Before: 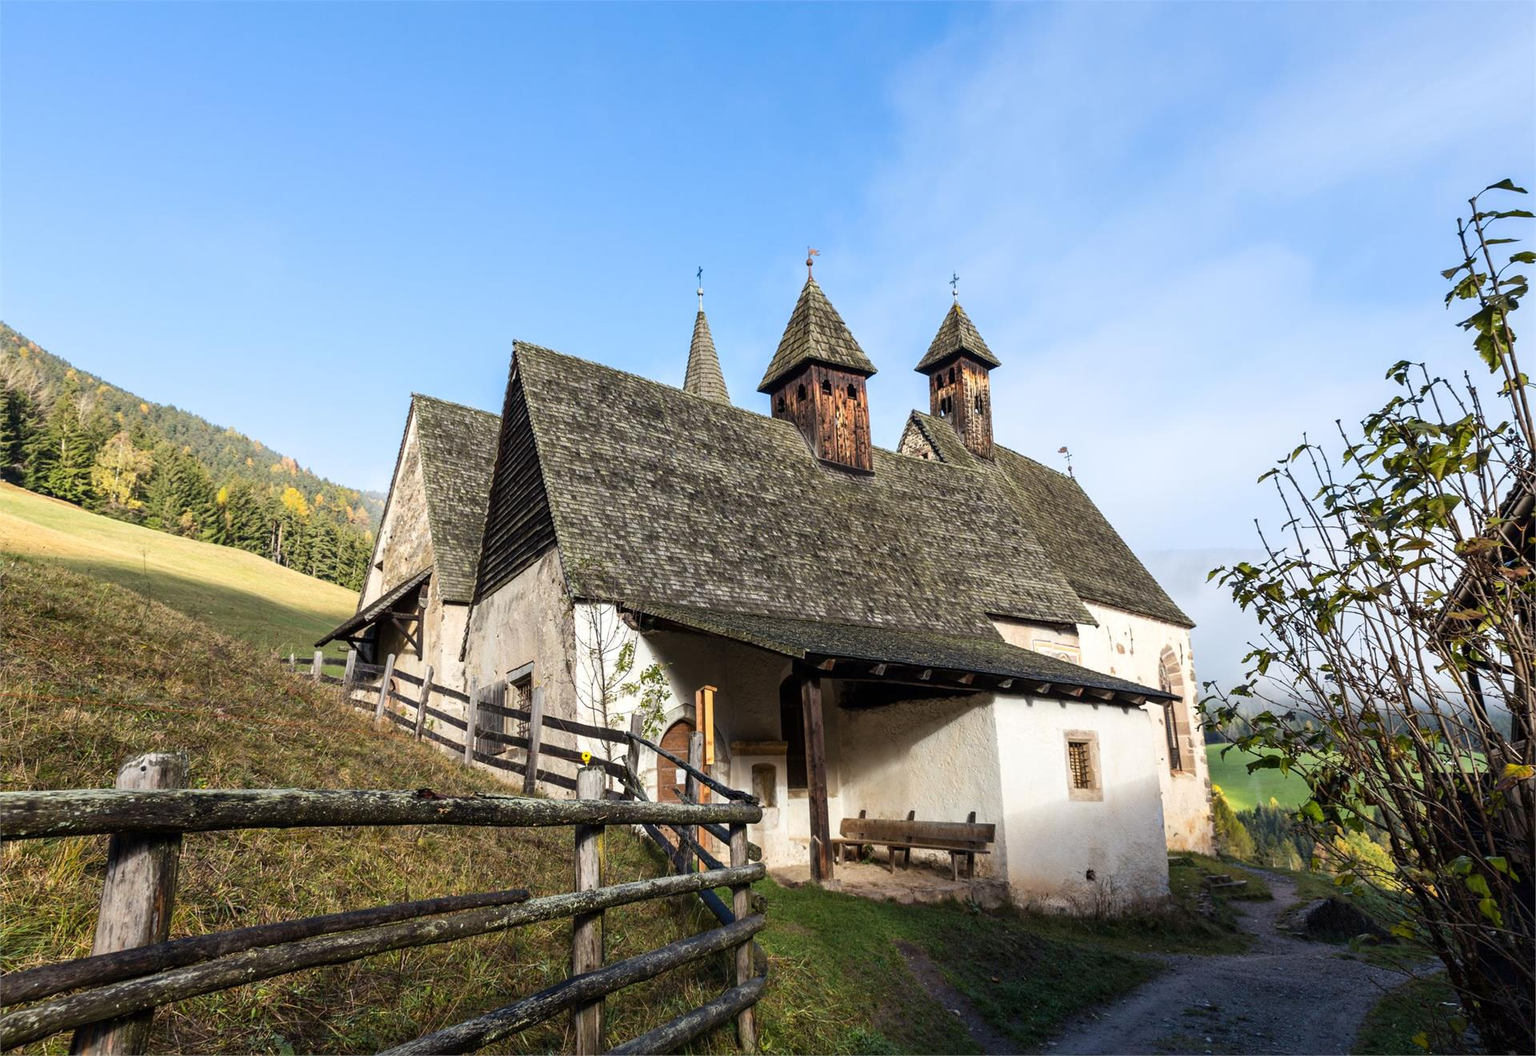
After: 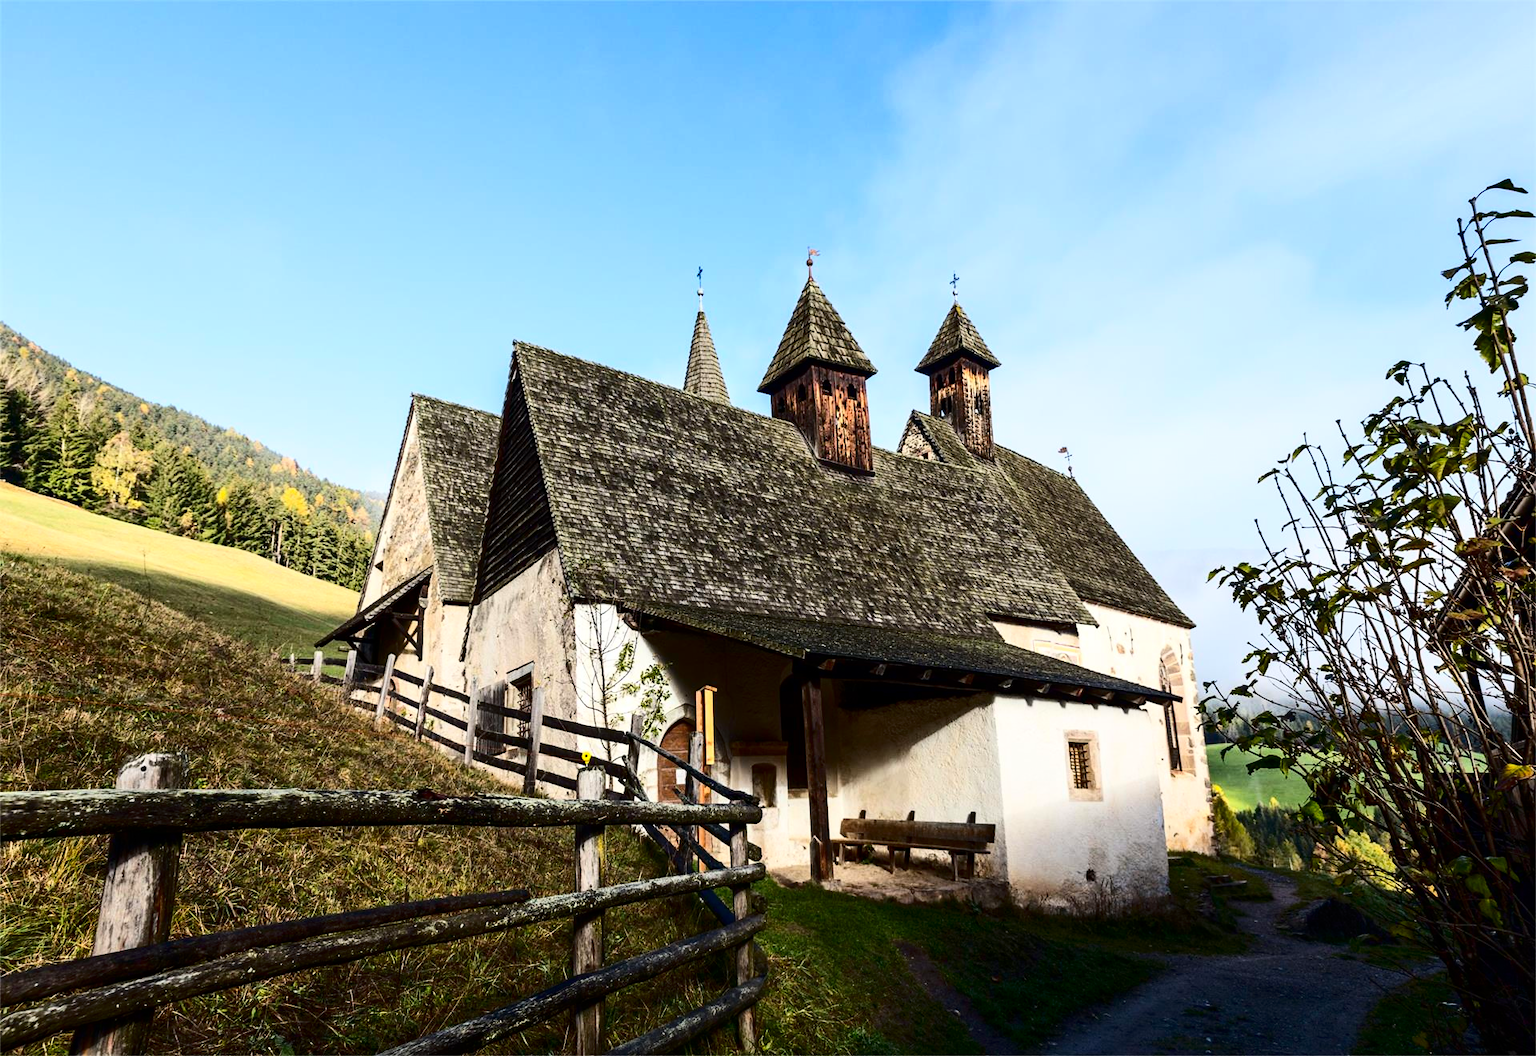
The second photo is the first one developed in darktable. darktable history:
contrast brightness saturation: contrast 0.322, brightness -0.072, saturation 0.168
